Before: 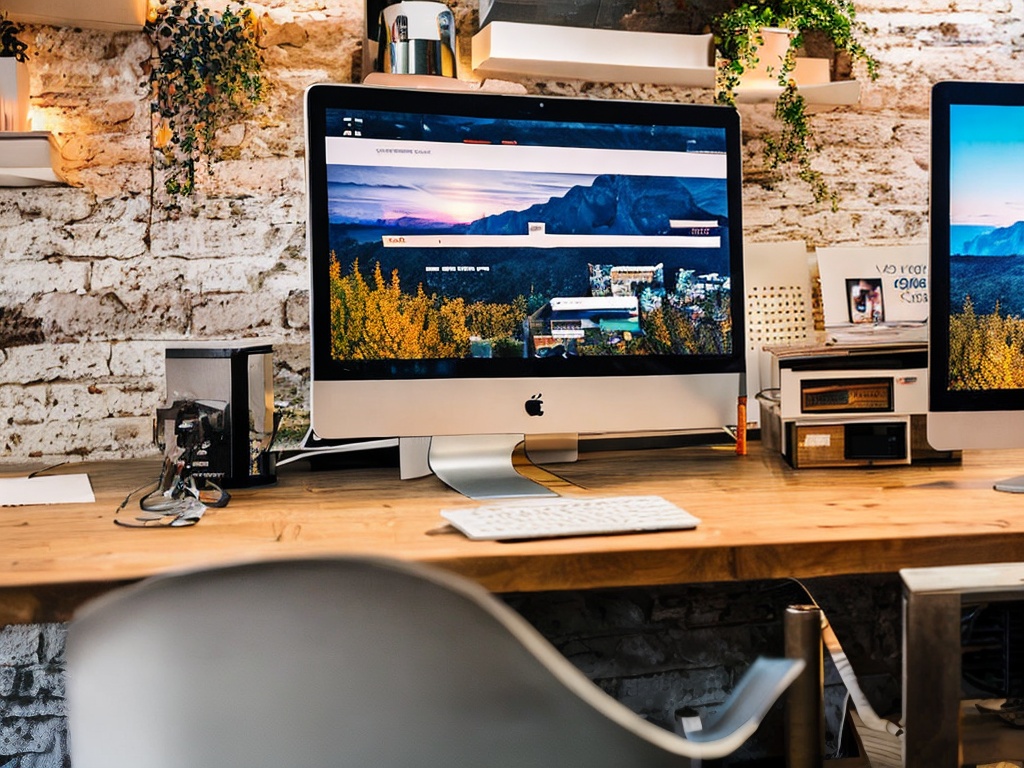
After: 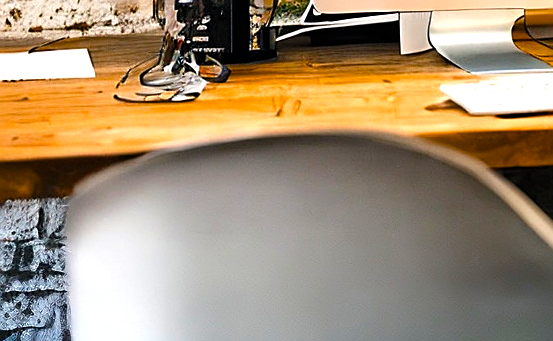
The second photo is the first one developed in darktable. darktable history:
sharpen: on, module defaults
exposure: exposure 0.72 EV, compensate exposure bias true, compensate highlight preservation false
color balance rgb: power › luminance -9.235%, perceptual saturation grading › global saturation 30.714%, global vibrance 1.659%, saturation formula JzAzBz (2021)
crop and rotate: top 55.341%, right 45.987%, bottom 0.132%
